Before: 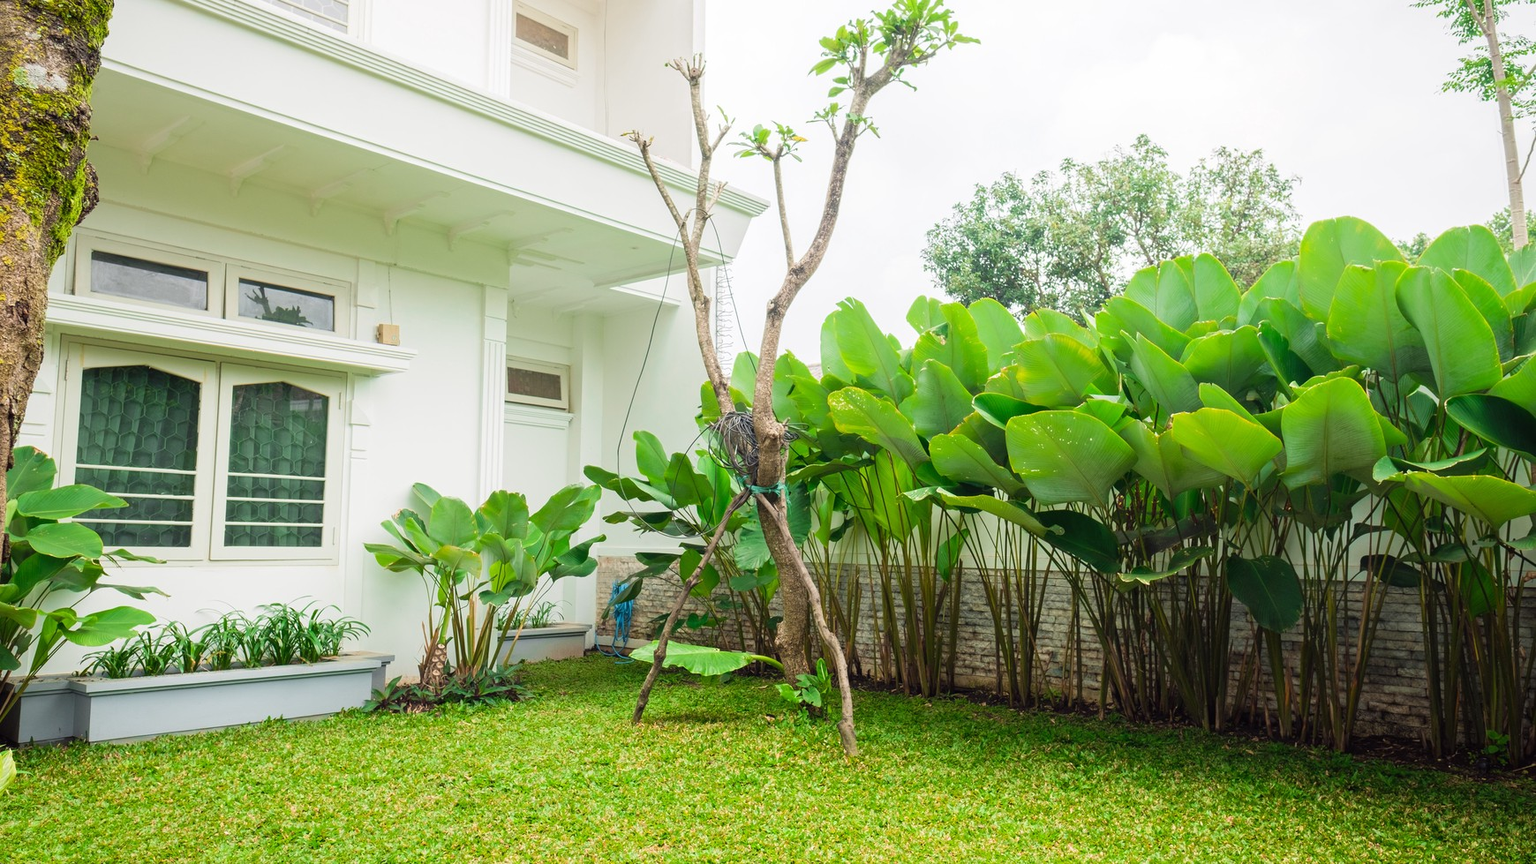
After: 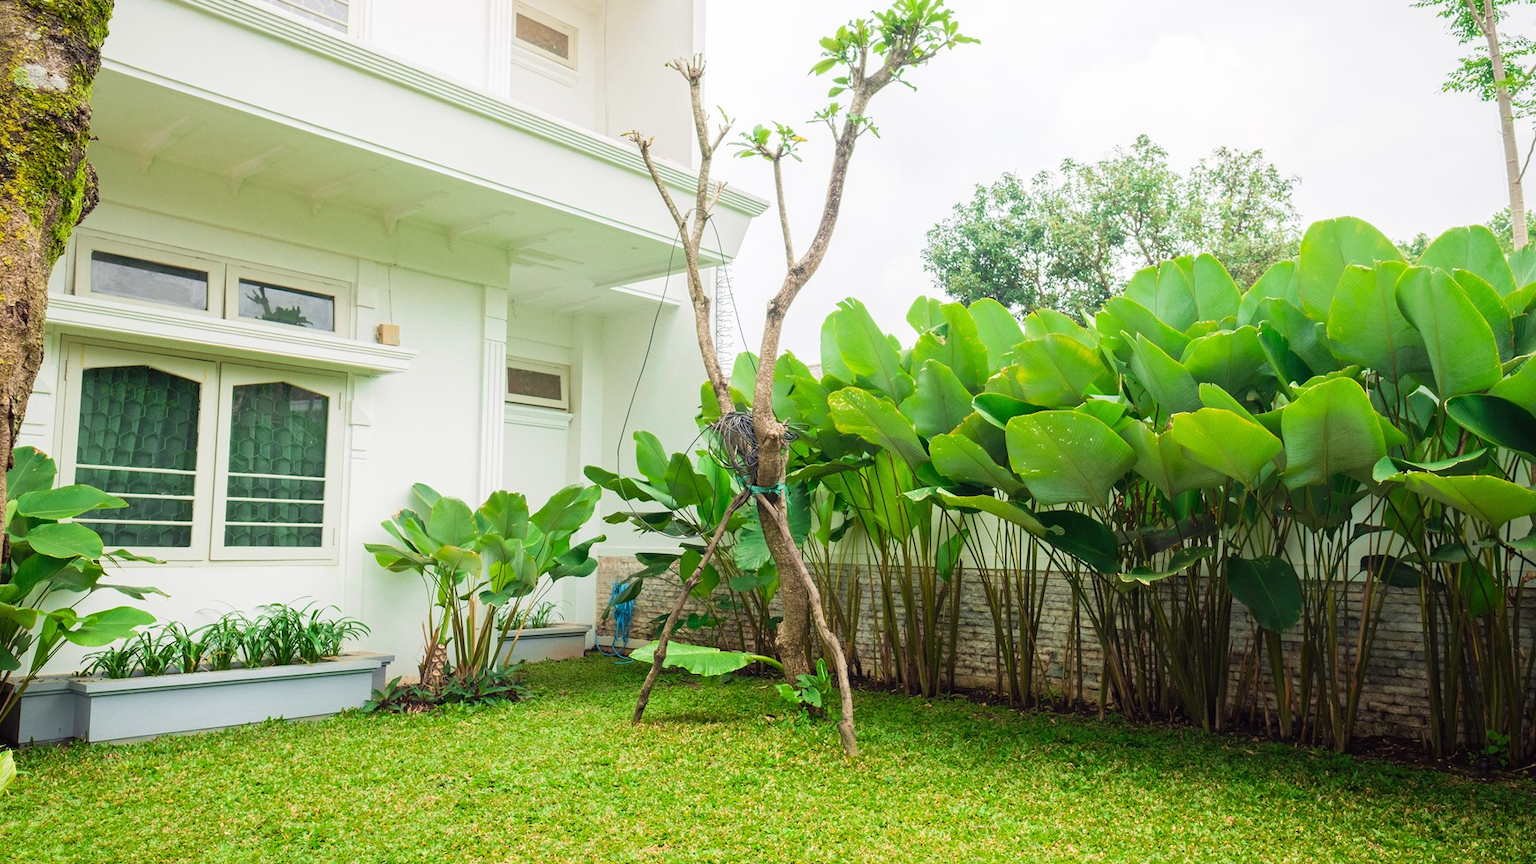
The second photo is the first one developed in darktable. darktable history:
velvia: strength 15%
grain: coarseness 14.57 ISO, strength 8.8%
